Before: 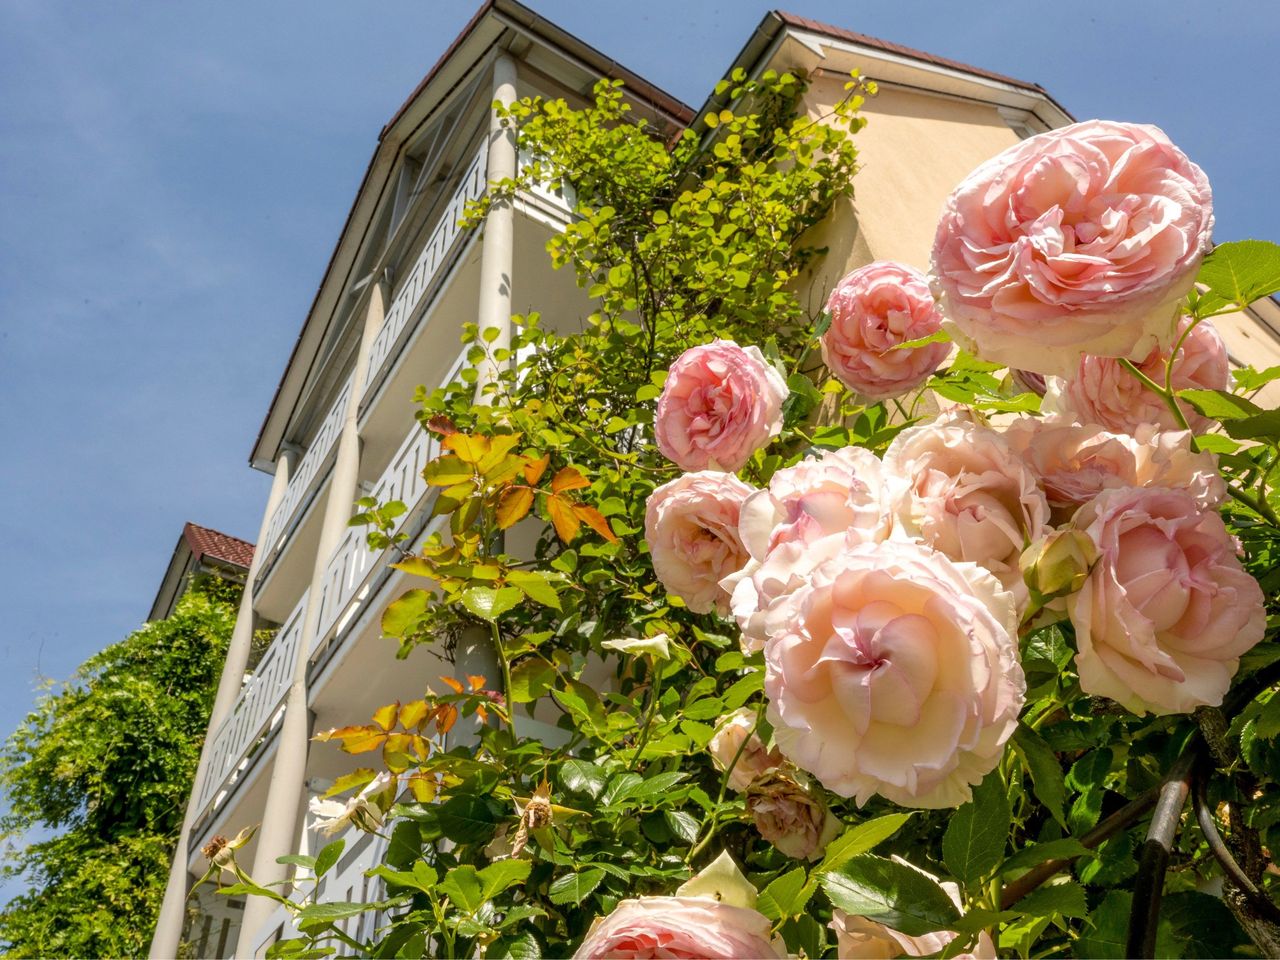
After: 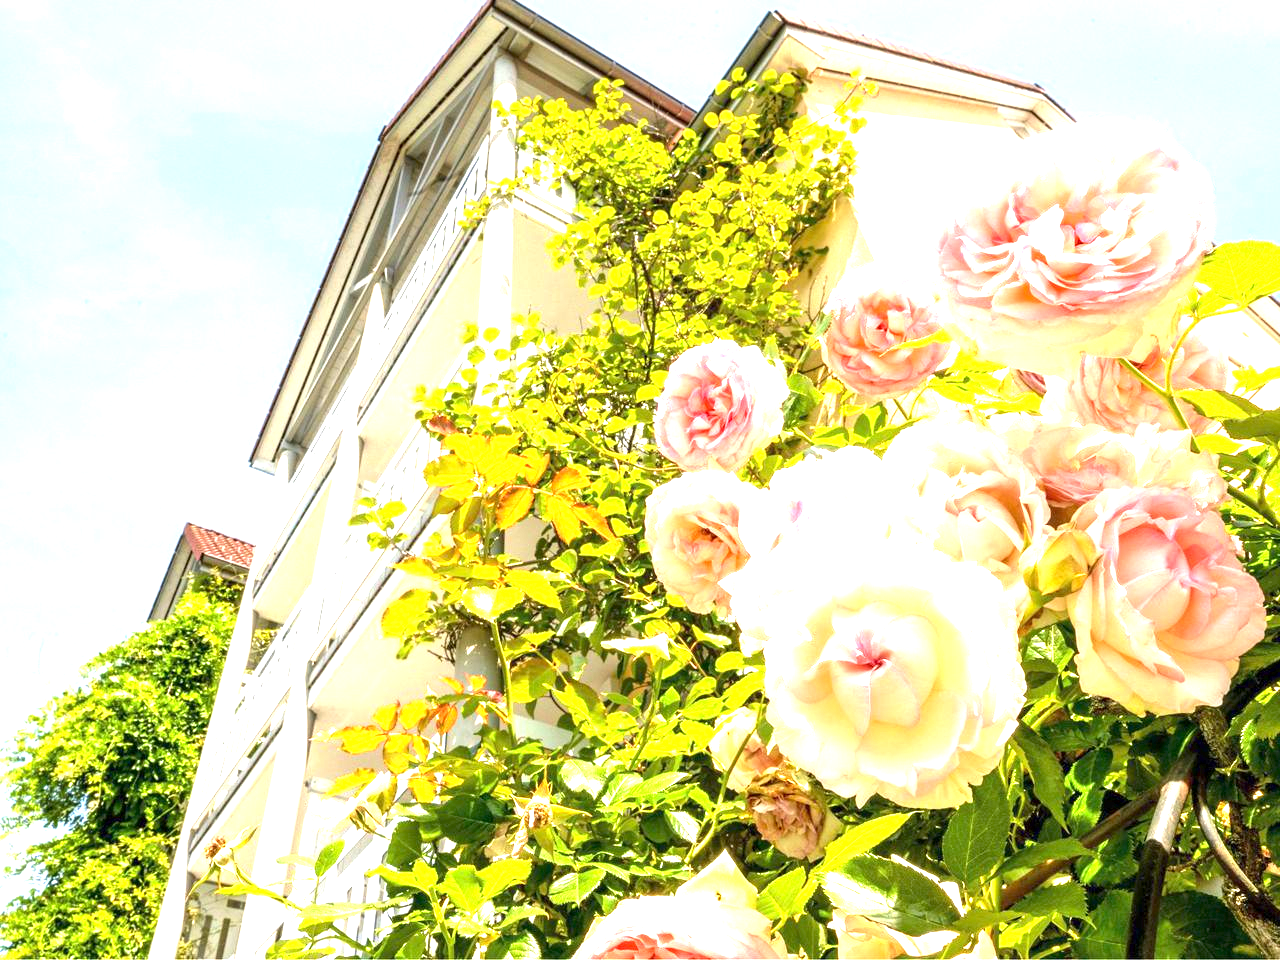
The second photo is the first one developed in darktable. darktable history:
exposure: exposure 2.213 EV, compensate exposure bias true, compensate highlight preservation false
